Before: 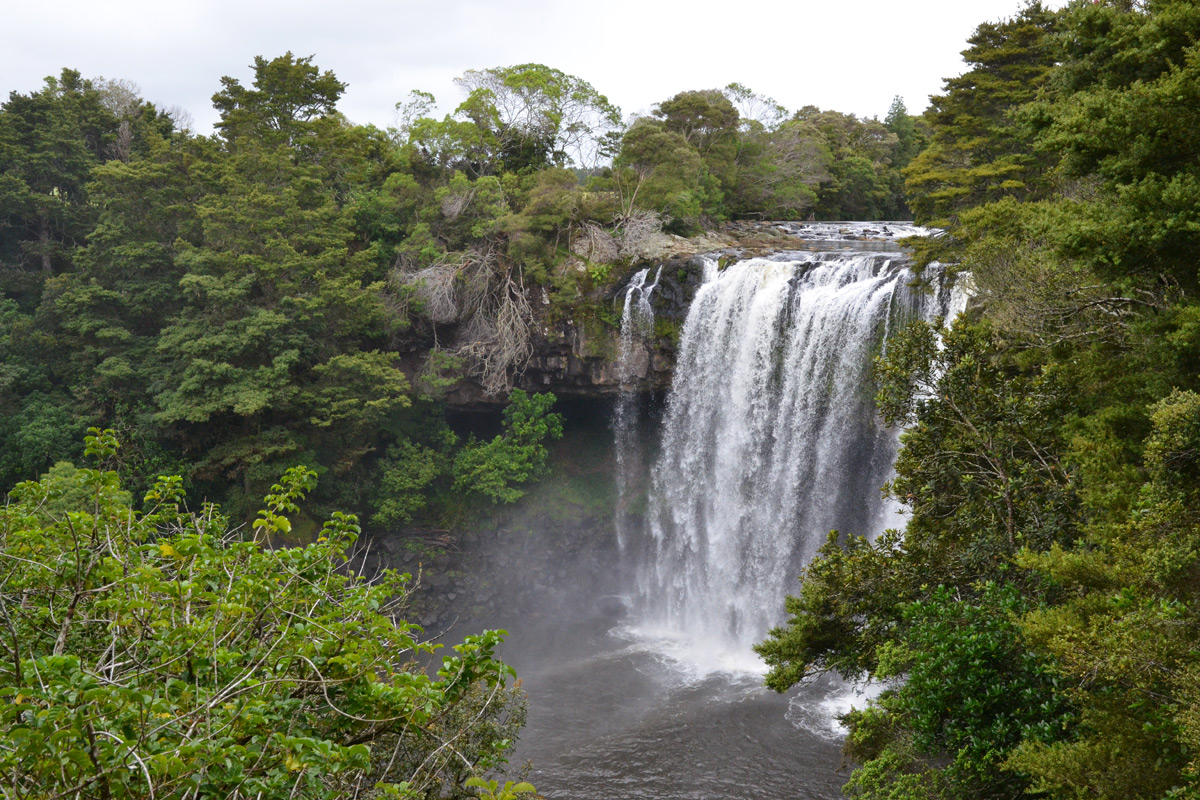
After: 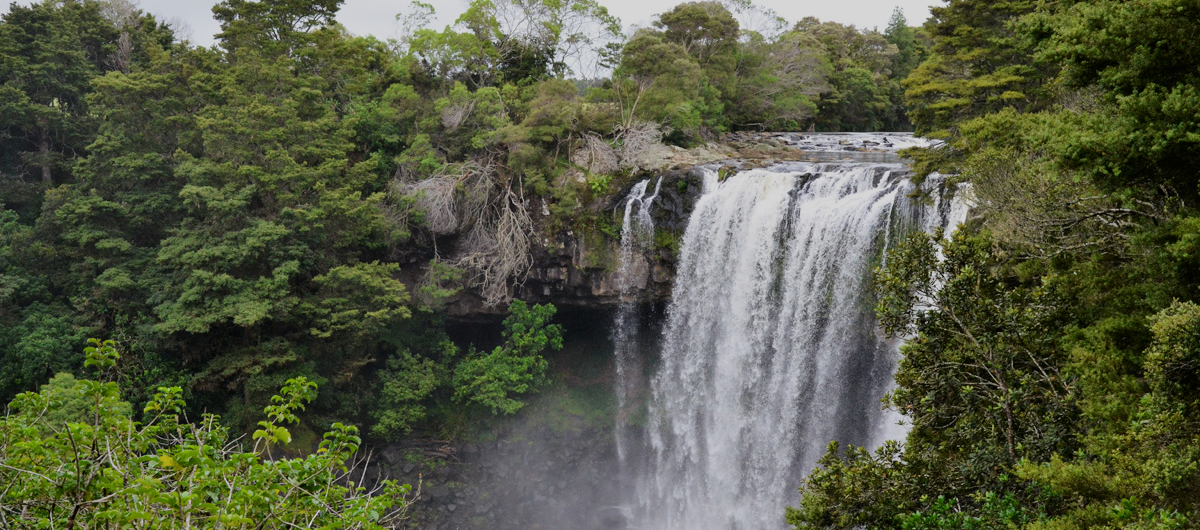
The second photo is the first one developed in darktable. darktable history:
filmic rgb: black relative exposure -7.65 EV, white relative exposure 4.56 EV, hardness 3.61, contrast 0.984
contrast brightness saturation: contrast 0.071
color zones: curves: ch1 [(0.263, 0.53) (0.376, 0.287) (0.487, 0.512) (0.748, 0.547) (1, 0.513)]; ch2 [(0.262, 0.45) (0.751, 0.477)], mix -123.97%
crop: top 11.166%, bottom 22.554%
